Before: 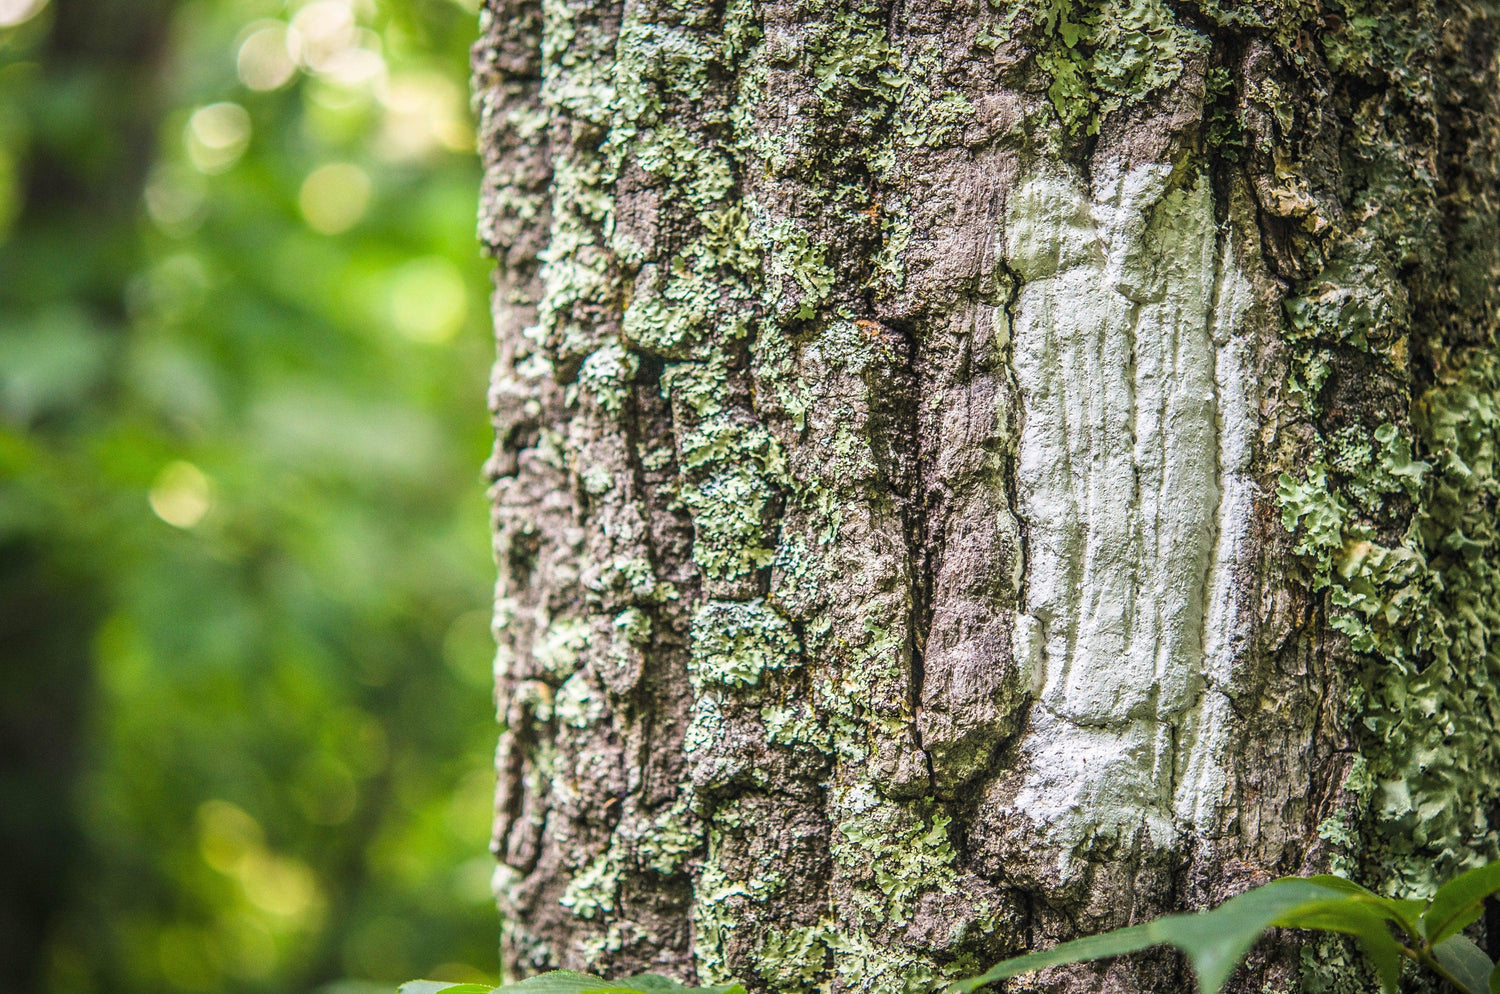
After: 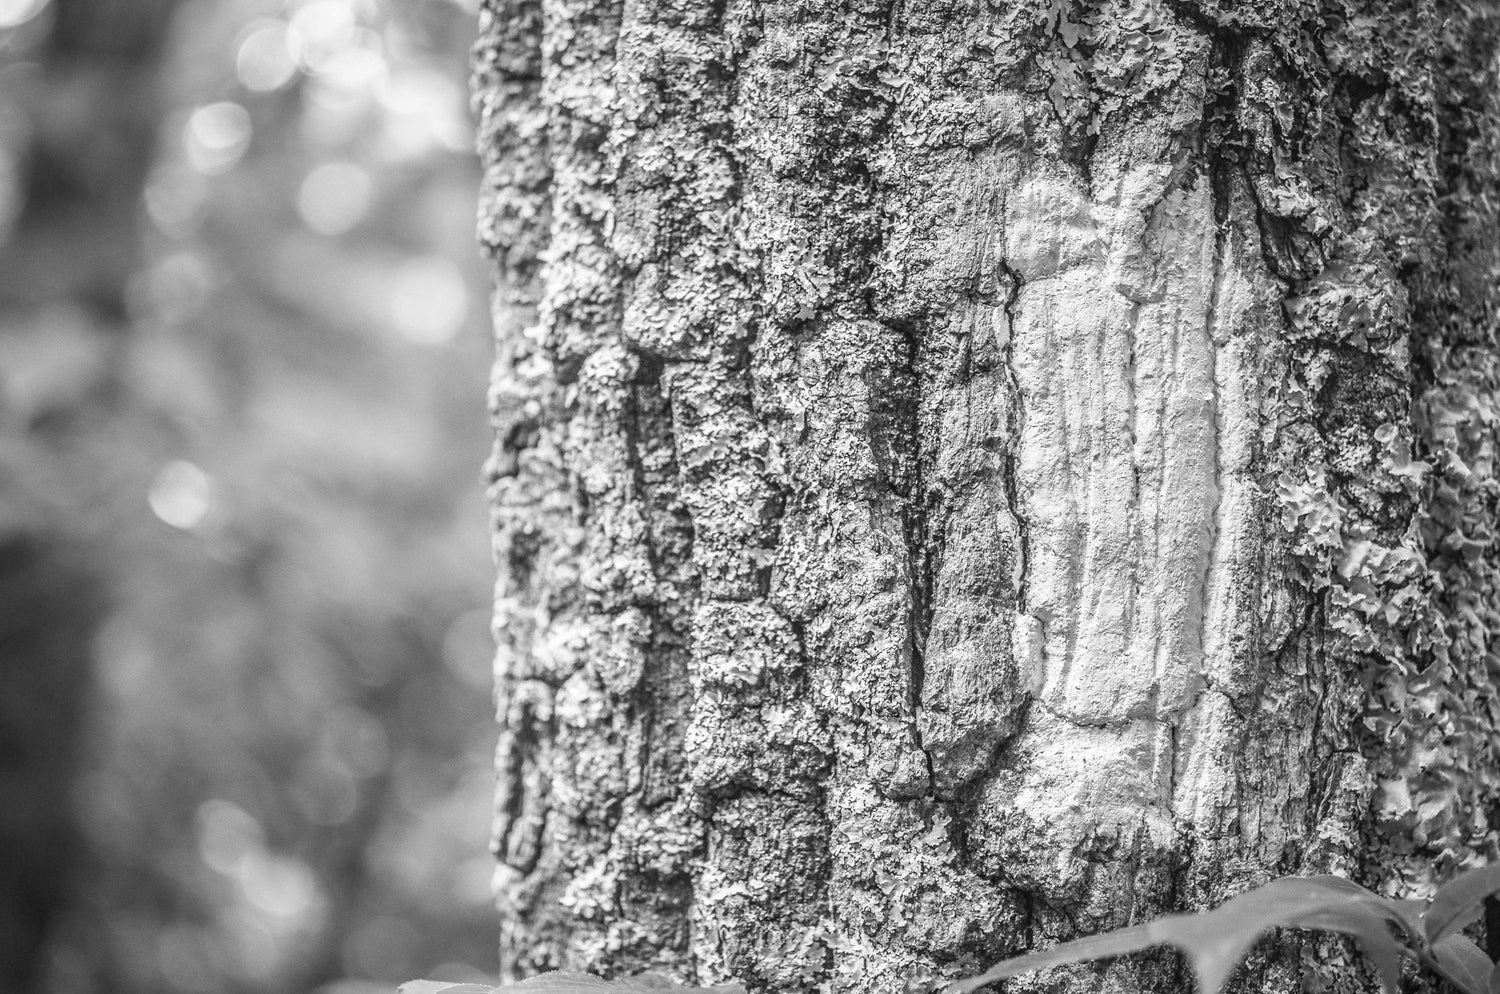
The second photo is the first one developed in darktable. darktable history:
contrast brightness saturation: brightness 0.13
monochrome: on, module defaults
